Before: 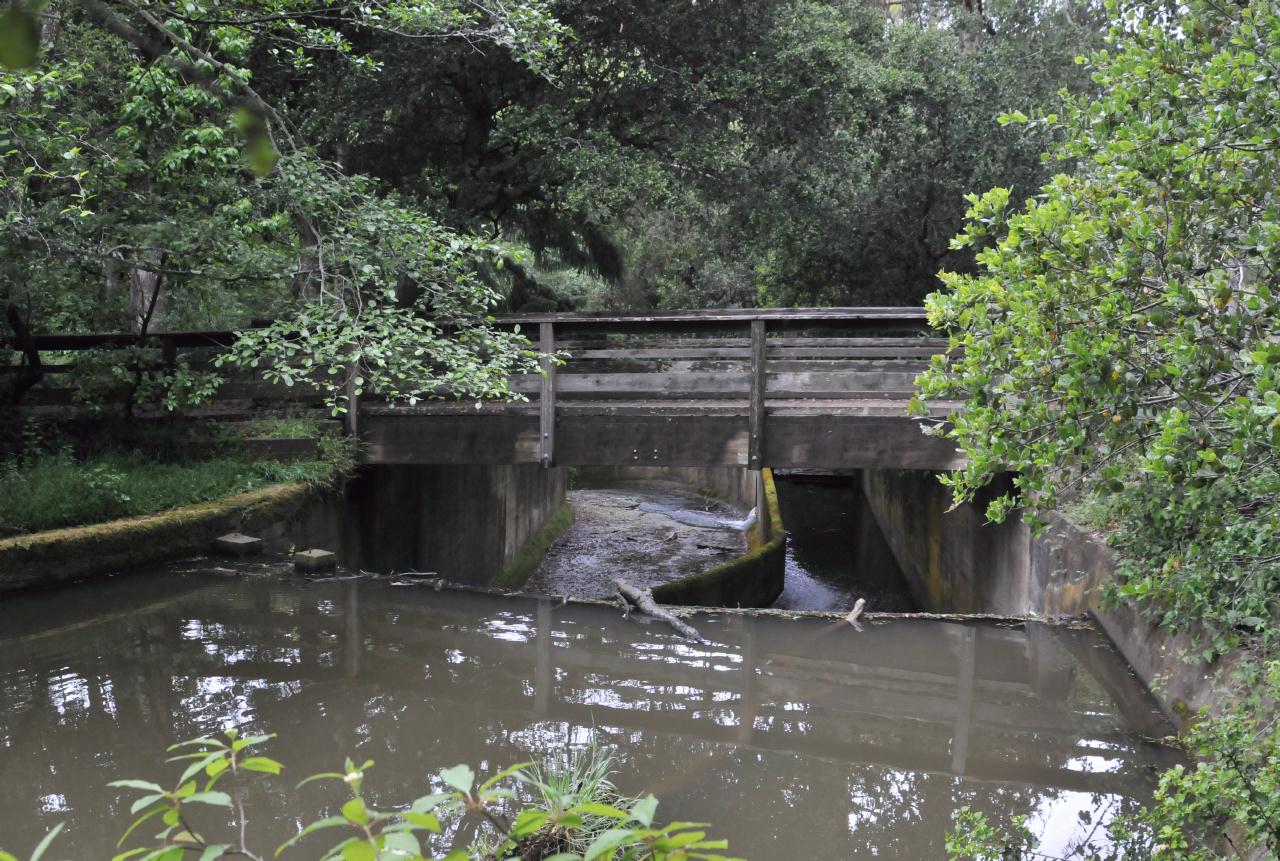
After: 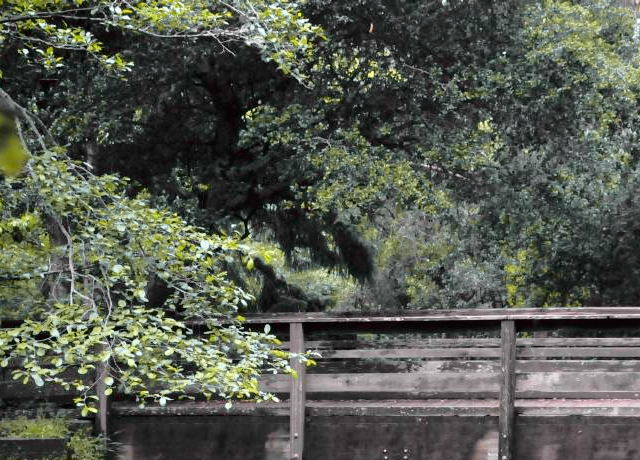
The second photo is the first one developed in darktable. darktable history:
color balance rgb: perceptual saturation grading › global saturation 0.883%, global vibrance 20%
tone curve: curves: ch0 [(0, 0) (0.062, 0.023) (0.168, 0.142) (0.359, 0.44) (0.469, 0.544) (0.634, 0.722) (0.839, 0.909) (0.998, 0.978)]; ch1 [(0, 0) (0.437, 0.453) (0.472, 0.47) (0.502, 0.504) (0.527, 0.546) (0.568, 0.619) (0.608, 0.665) (0.669, 0.748) (0.859, 0.899) (1, 1)]; ch2 [(0, 0) (0.33, 0.301) (0.421, 0.443) (0.473, 0.498) (0.509, 0.5) (0.535, 0.564) (0.575, 0.625) (0.608, 0.676) (1, 1)], color space Lab, independent channels, preserve colors none
crop: left 19.588%, right 30.357%, bottom 46.533%
shadows and highlights: radius 172.11, shadows 26.3, white point adjustment 3.27, highlights -68.4, soften with gaussian
